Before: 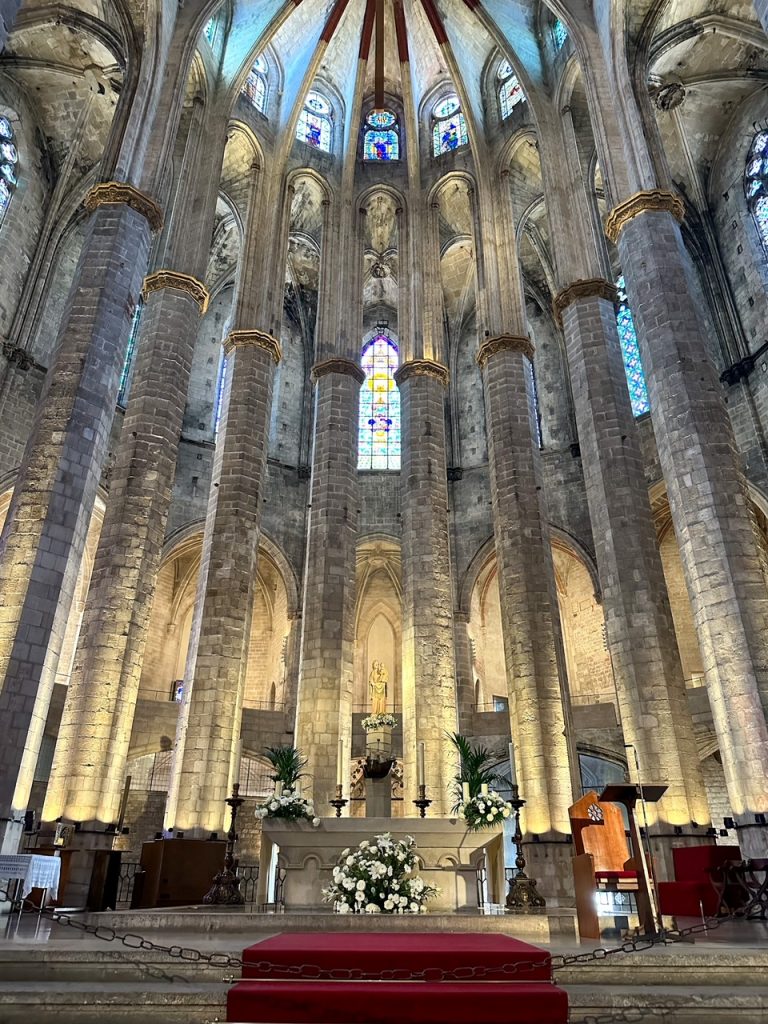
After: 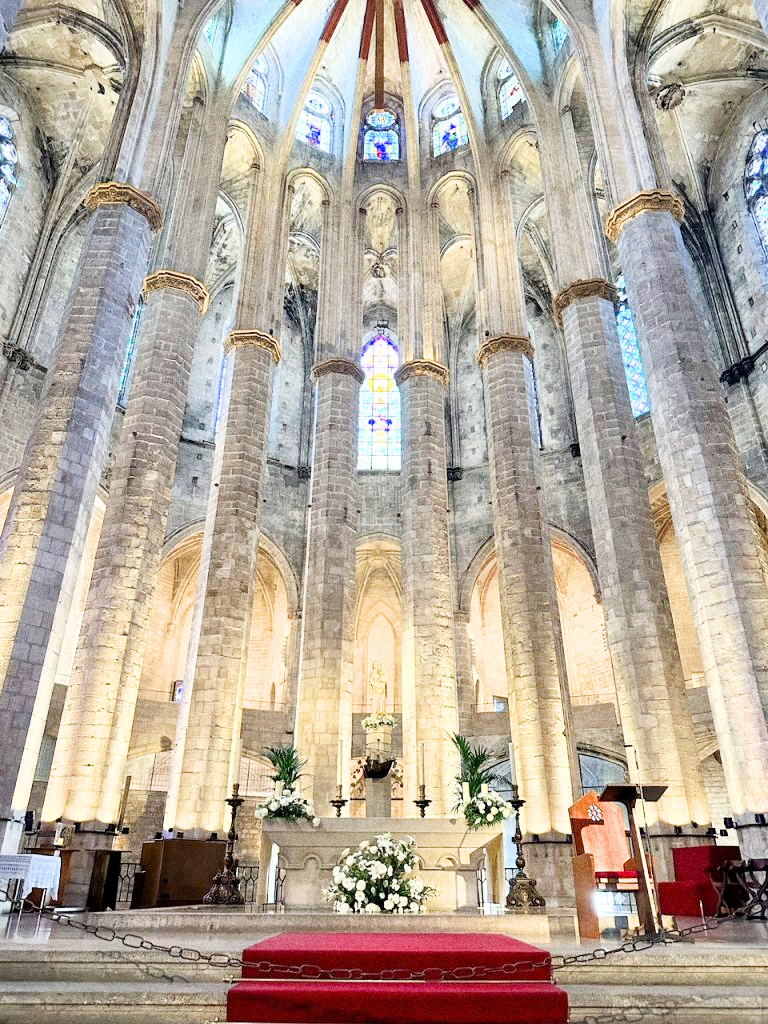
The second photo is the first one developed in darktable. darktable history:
grain: coarseness 0.09 ISO, strength 40%
filmic rgb: black relative exposure -7.65 EV, white relative exposure 4.56 EV, hardness 3.61
vibrance: vibrance 15%
exposure: exposure 2 EV, compensate exposure bias true, compensate highlight preservation false
